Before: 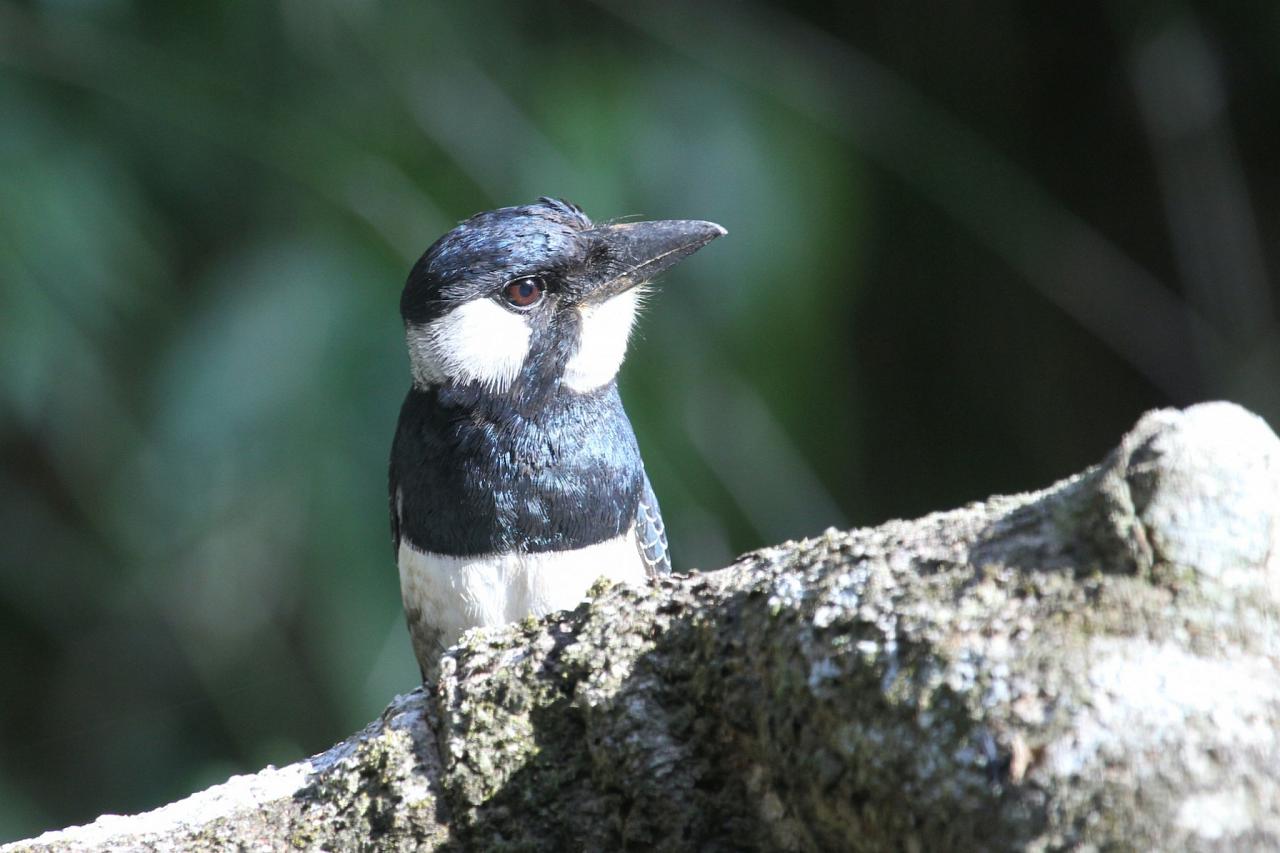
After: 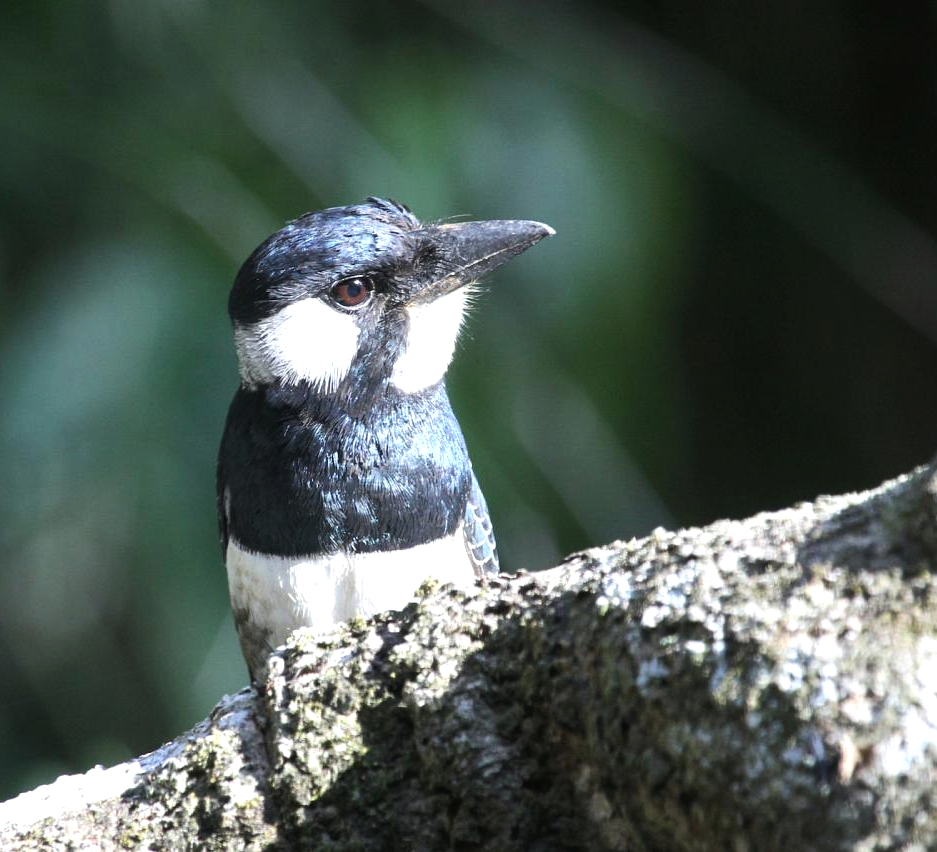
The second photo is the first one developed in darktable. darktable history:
crop: left 13.443%, right 13.31%
tone equalizer: -8 EV -0.417 EV, -7 EV -0.389 EV, -6 EV -0.333 EV, -5 EV -0.222 EV, -3 EV 0.222 EV, -2 EV 0.333 EV, -1 EV 0.389 EV, +0 EV 0.417 EV, edges refinement/feathering 500, mask exposure compensation -1.57 EV, preserve details no
